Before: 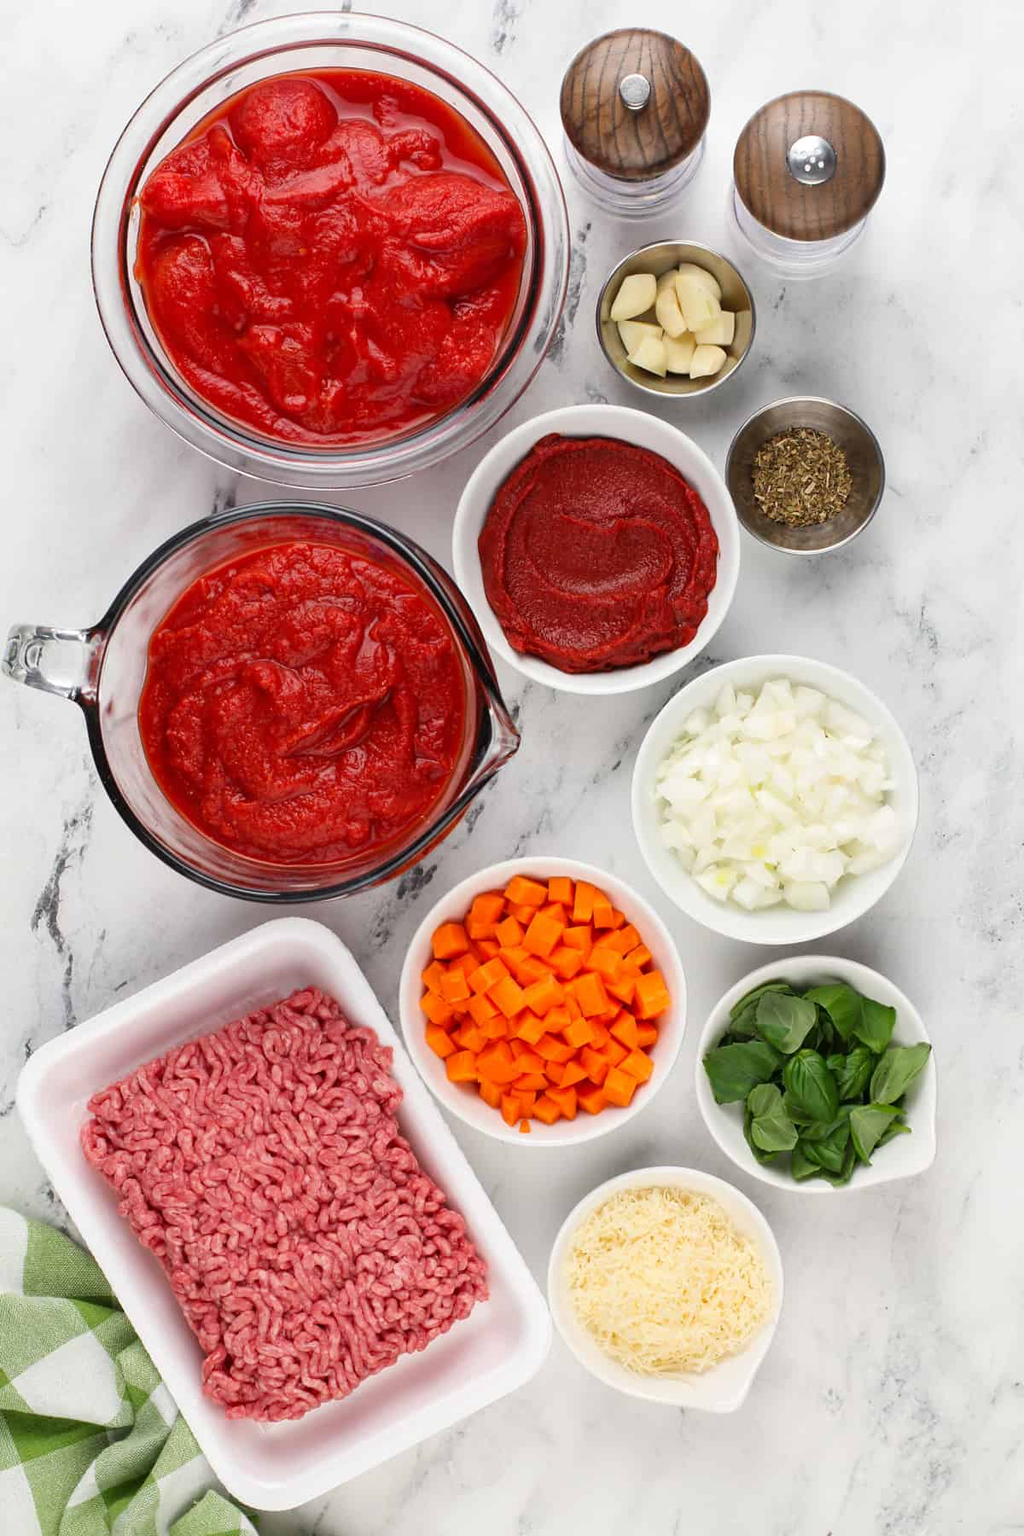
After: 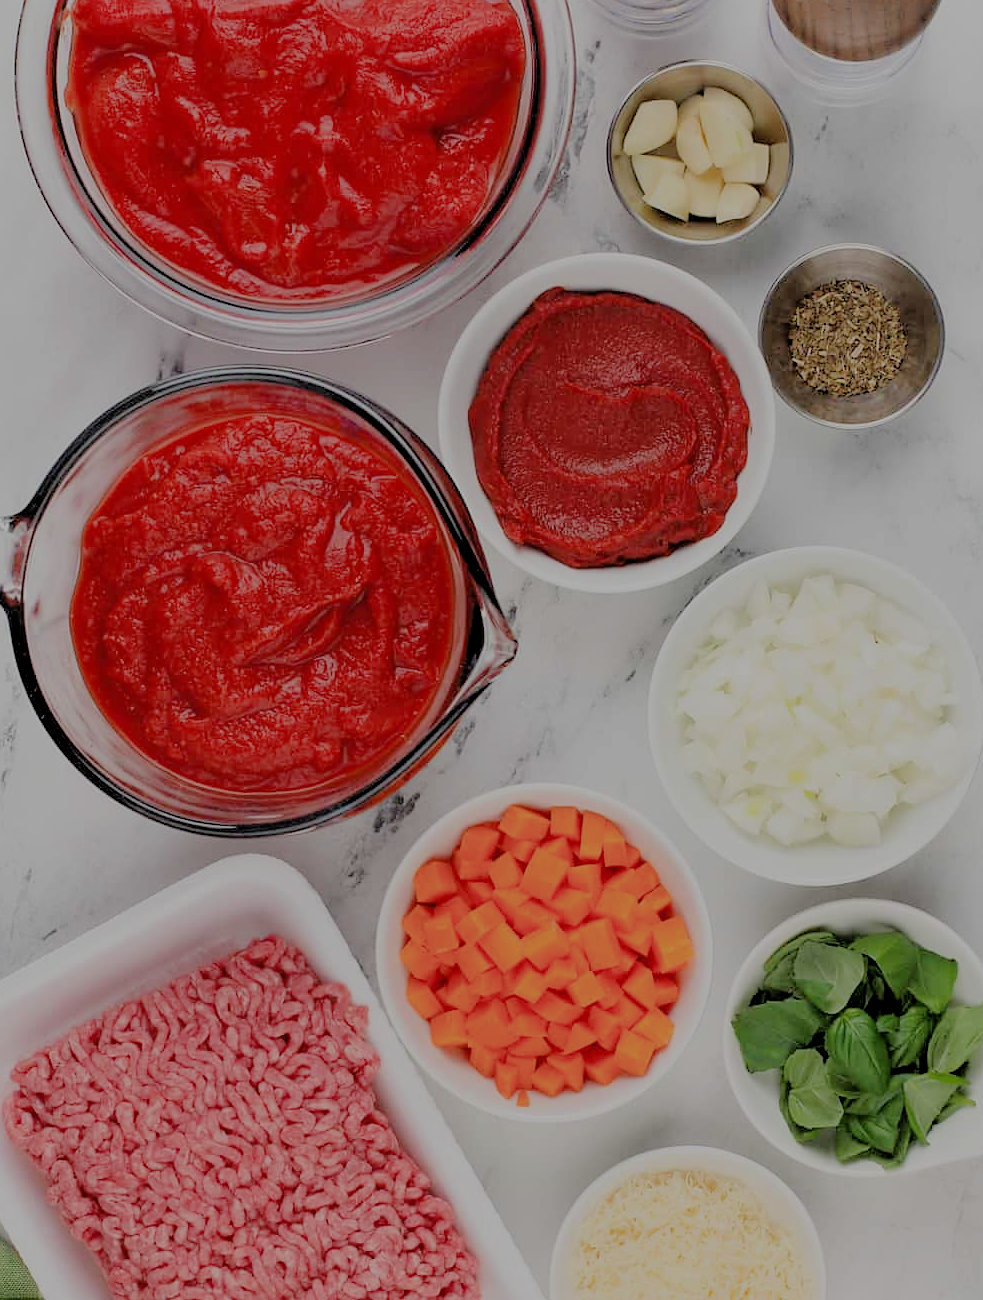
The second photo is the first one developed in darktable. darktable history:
crop: left 7.746%, top 12.325%, right 10.28%, bottom 15.437%
sharpen: radius 1.018
tone equalizer: on, module defaults
exposure: exposure -0.047 EV, compensate exposure bias true, compensate highlight preservation false
filmic rgb: black relative exposure -4.49 EV, white relative exposure 6.62 EV, hardness 1.91, contrast 0.508
